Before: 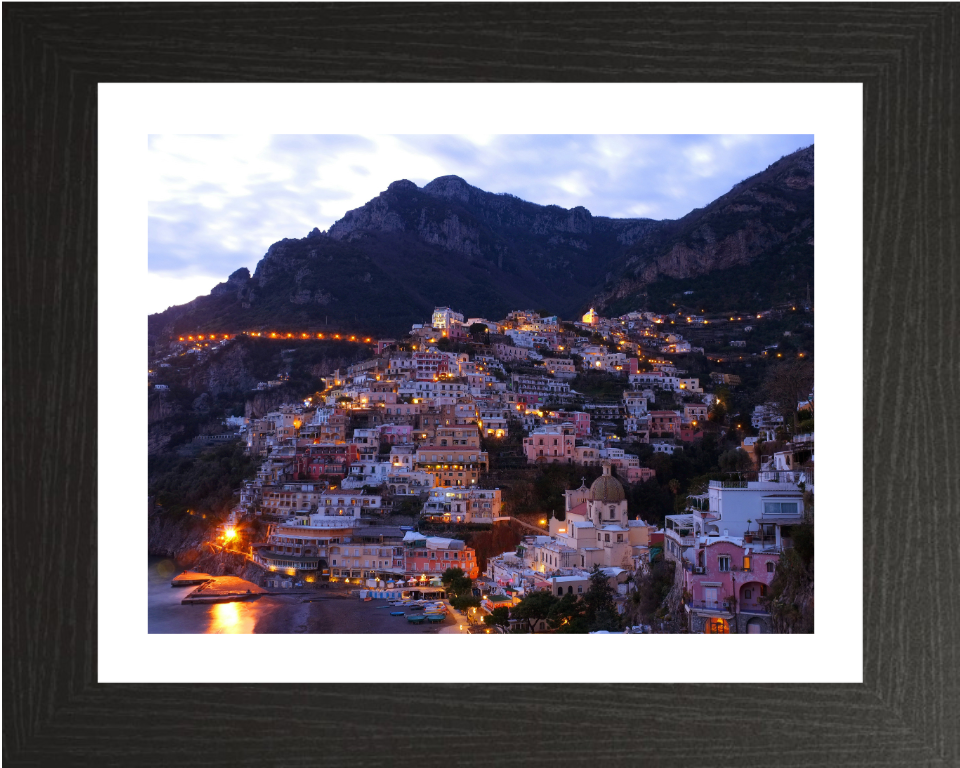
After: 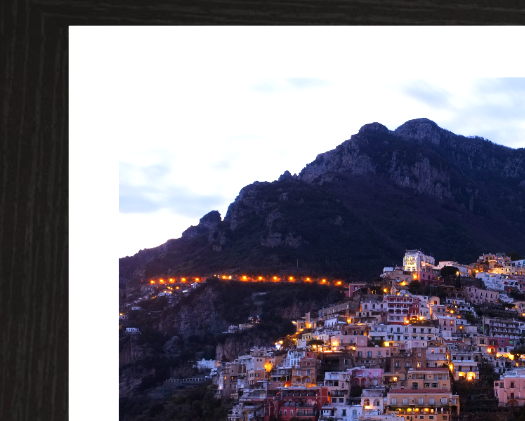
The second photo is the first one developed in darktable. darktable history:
crop and rotate: left 3.047%, top 7.509%, right 42.236%, bottom 37.598%
tone equalizer: -8 EV -0.417 EV, -7 EV -0.389 EV, -6 EV -0.333 EV, -5 EV -0.222 EV, -3 EV 0.222 EV, -2 EV 0.333 EV, -1 EV 0.389 EV, +0 EV 0.417 EV, edges refinement/feathering 500, mask exposure compensation -1.57 EV, preserve details no
